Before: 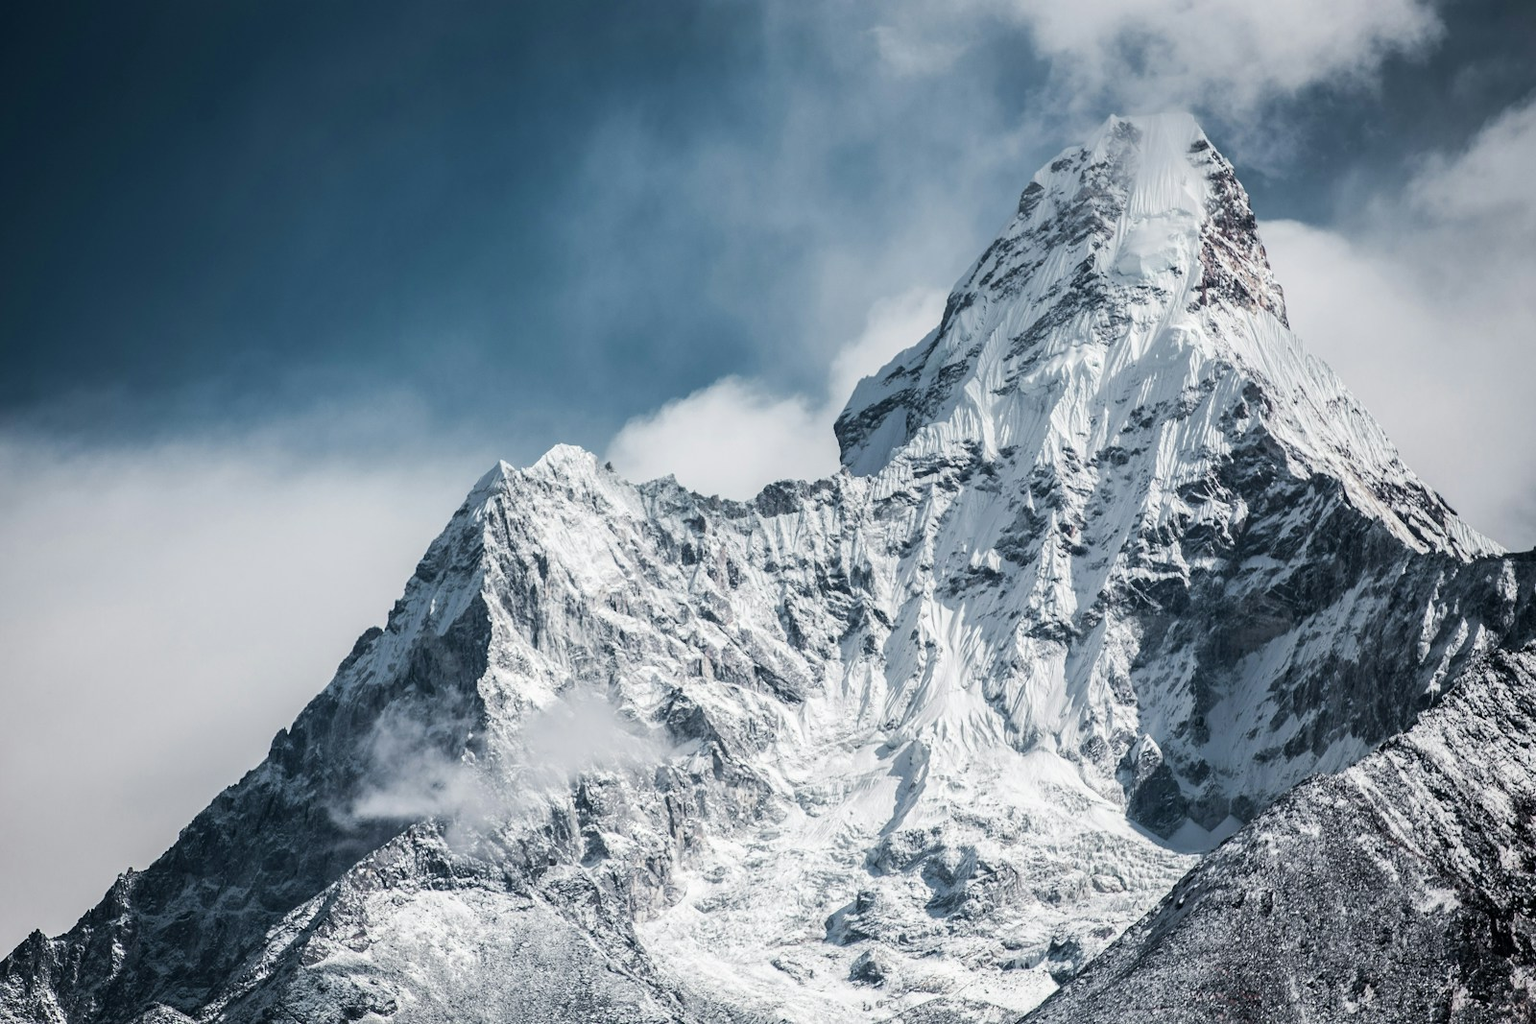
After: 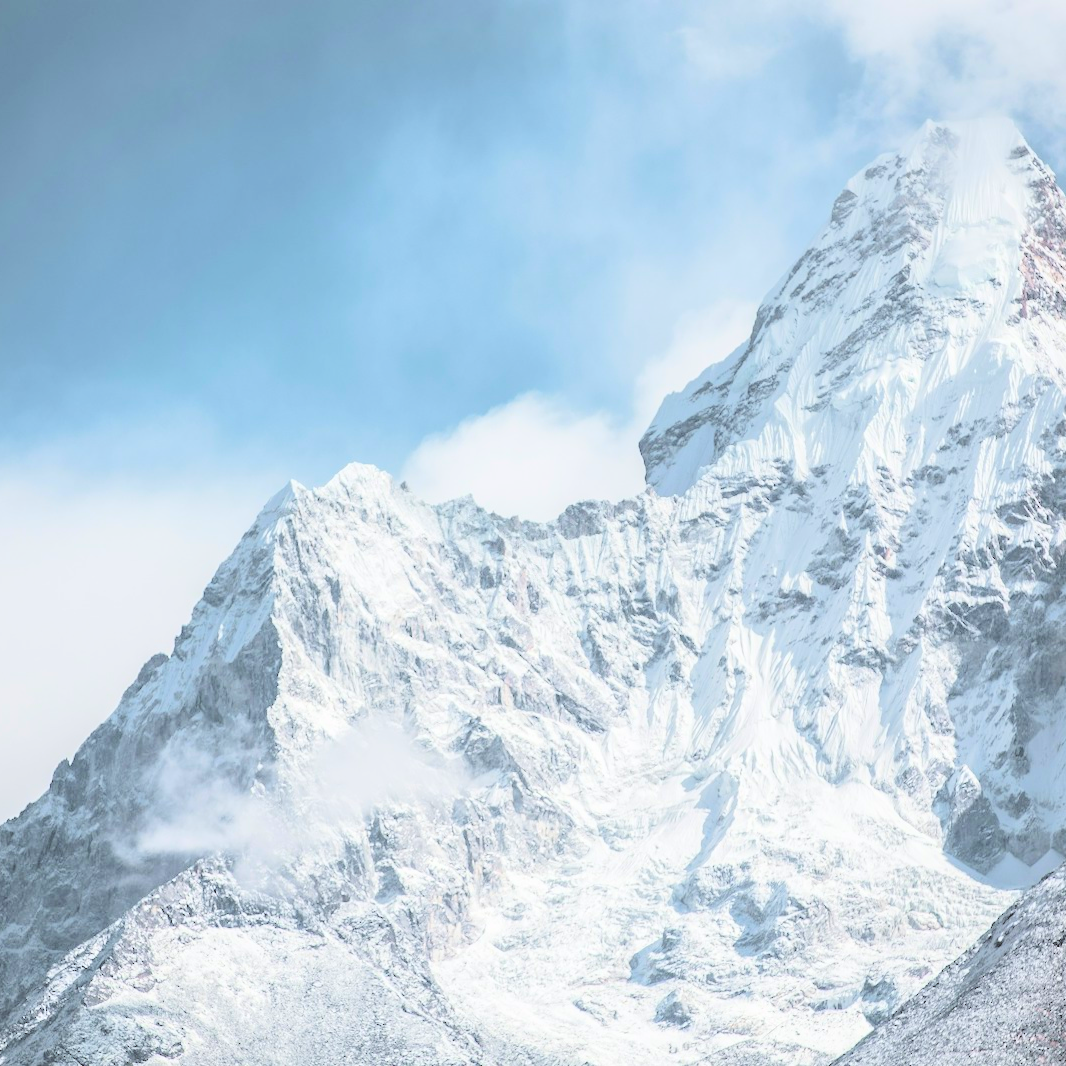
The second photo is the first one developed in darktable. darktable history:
crop and rotate: left 14.385%, right 18.948%
color balance rgb: perceptual saturation grading › global saturation 20%, global vibrance 20%
contrast brightness saturation: brightness 1
